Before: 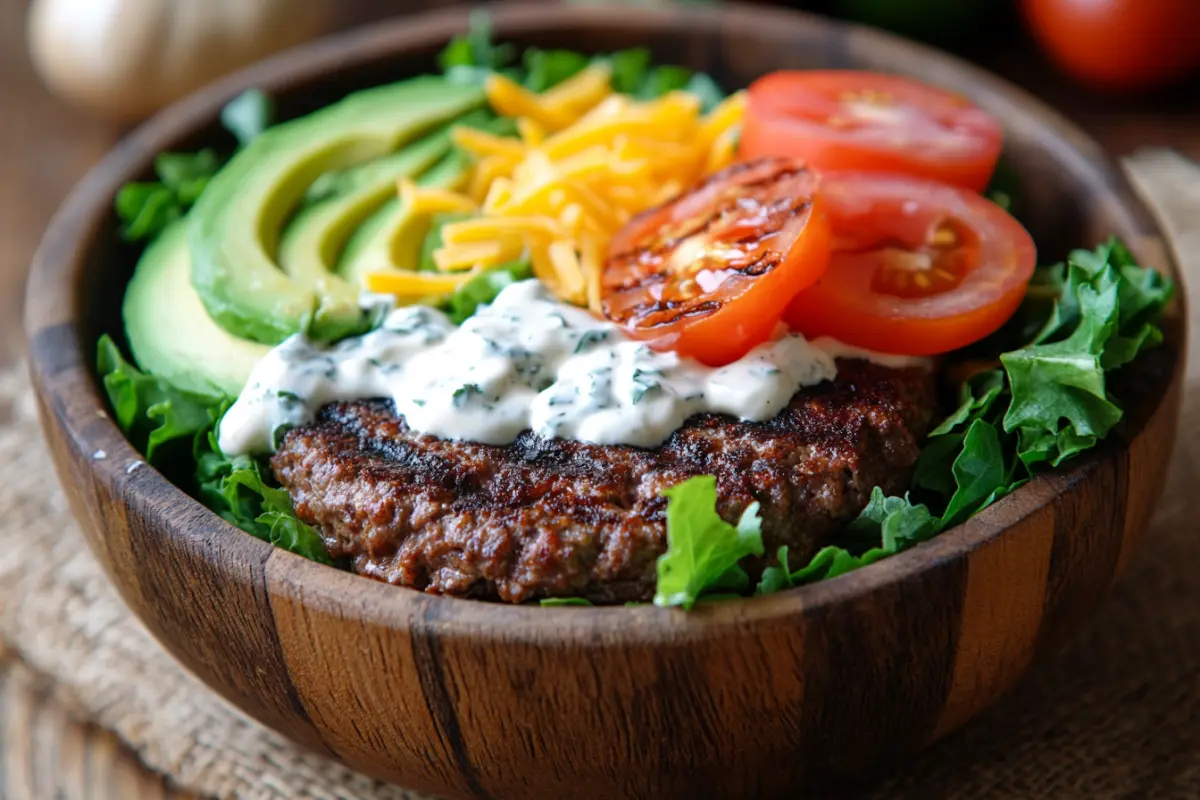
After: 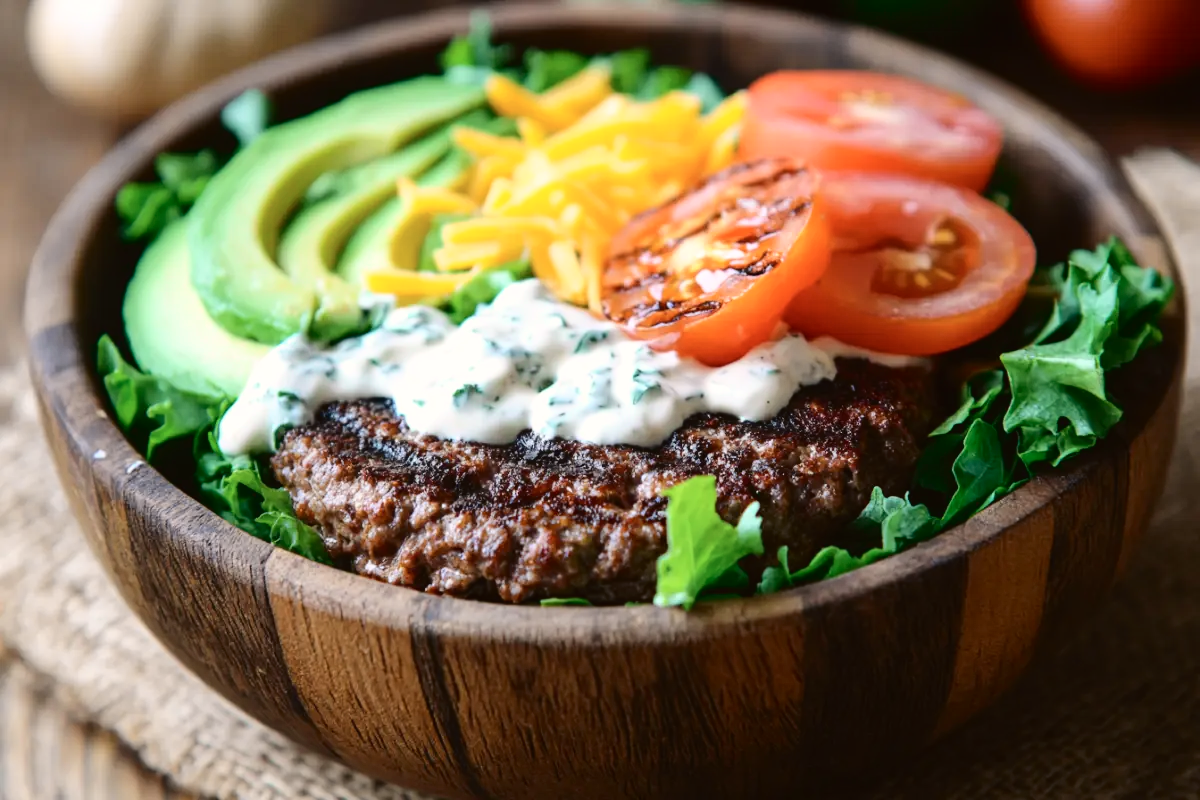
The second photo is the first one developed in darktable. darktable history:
tone equalizer: on, module defaults
tone curve: curves: ch0 [(0, 0.023) (0.1, 0.084) (0.184, 0.168) (0.45, 0.54) (0.57, 0.683) (0.722, 0.825) (0.877, 0.948) (1, 1)]; ch1 [(0, 0) (0.414, 0.395) (0.453, 0.437) (0.502, 0.509) (0.521, 0.519) (0.573, 0.568) (0.618, 0.61) (0.654, 0.642) (1, 1)]; ch2 [(0, 0) (0.421, 0.43) (0.45, 0.463) (0.492, 0.504) (0.511, 0.519) (0.557, 0.557) (0.602, 0.605) (1, 1)], color space Lab, independent channels, preserve colors none
